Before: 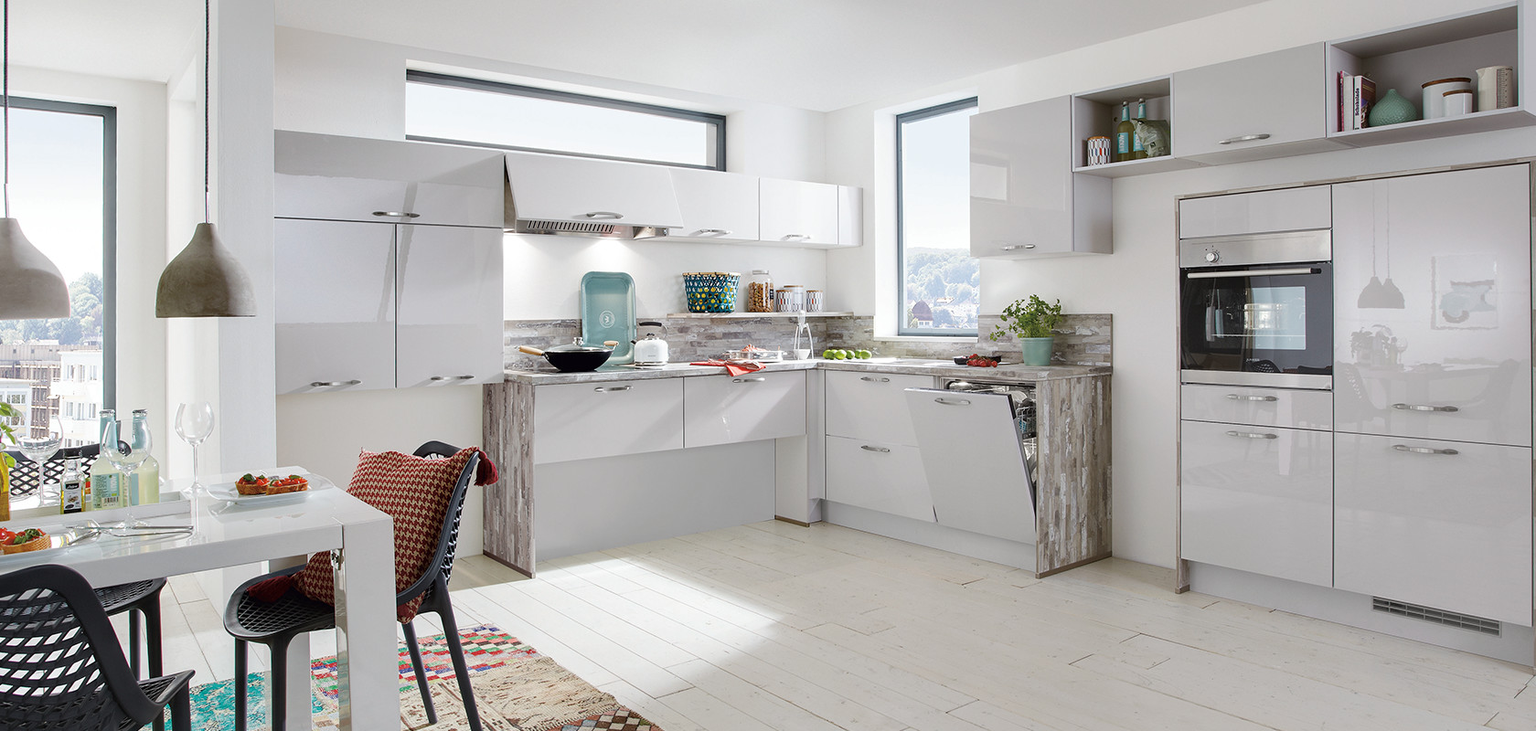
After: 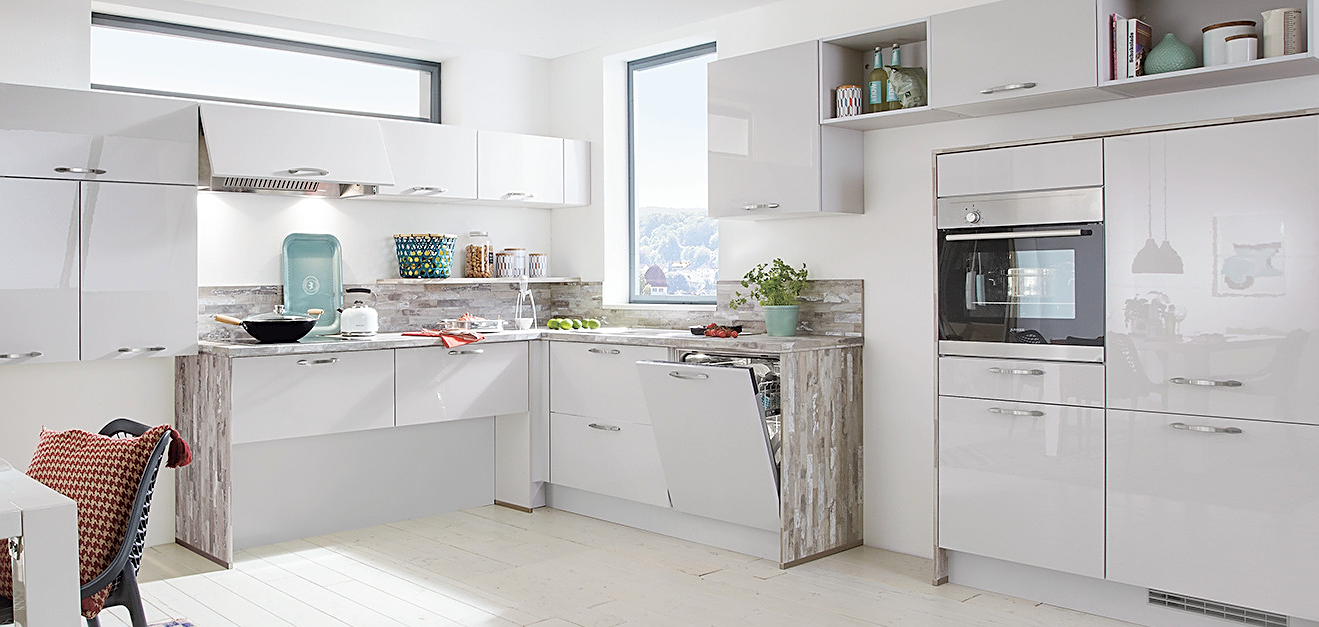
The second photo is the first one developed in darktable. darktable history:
sharpen: on, module defaults
crop and rotate: left 21.032%, top 8.033%, right 0.433%, bottom 13.561%
contrast brightness saturation: brightness 0.143
